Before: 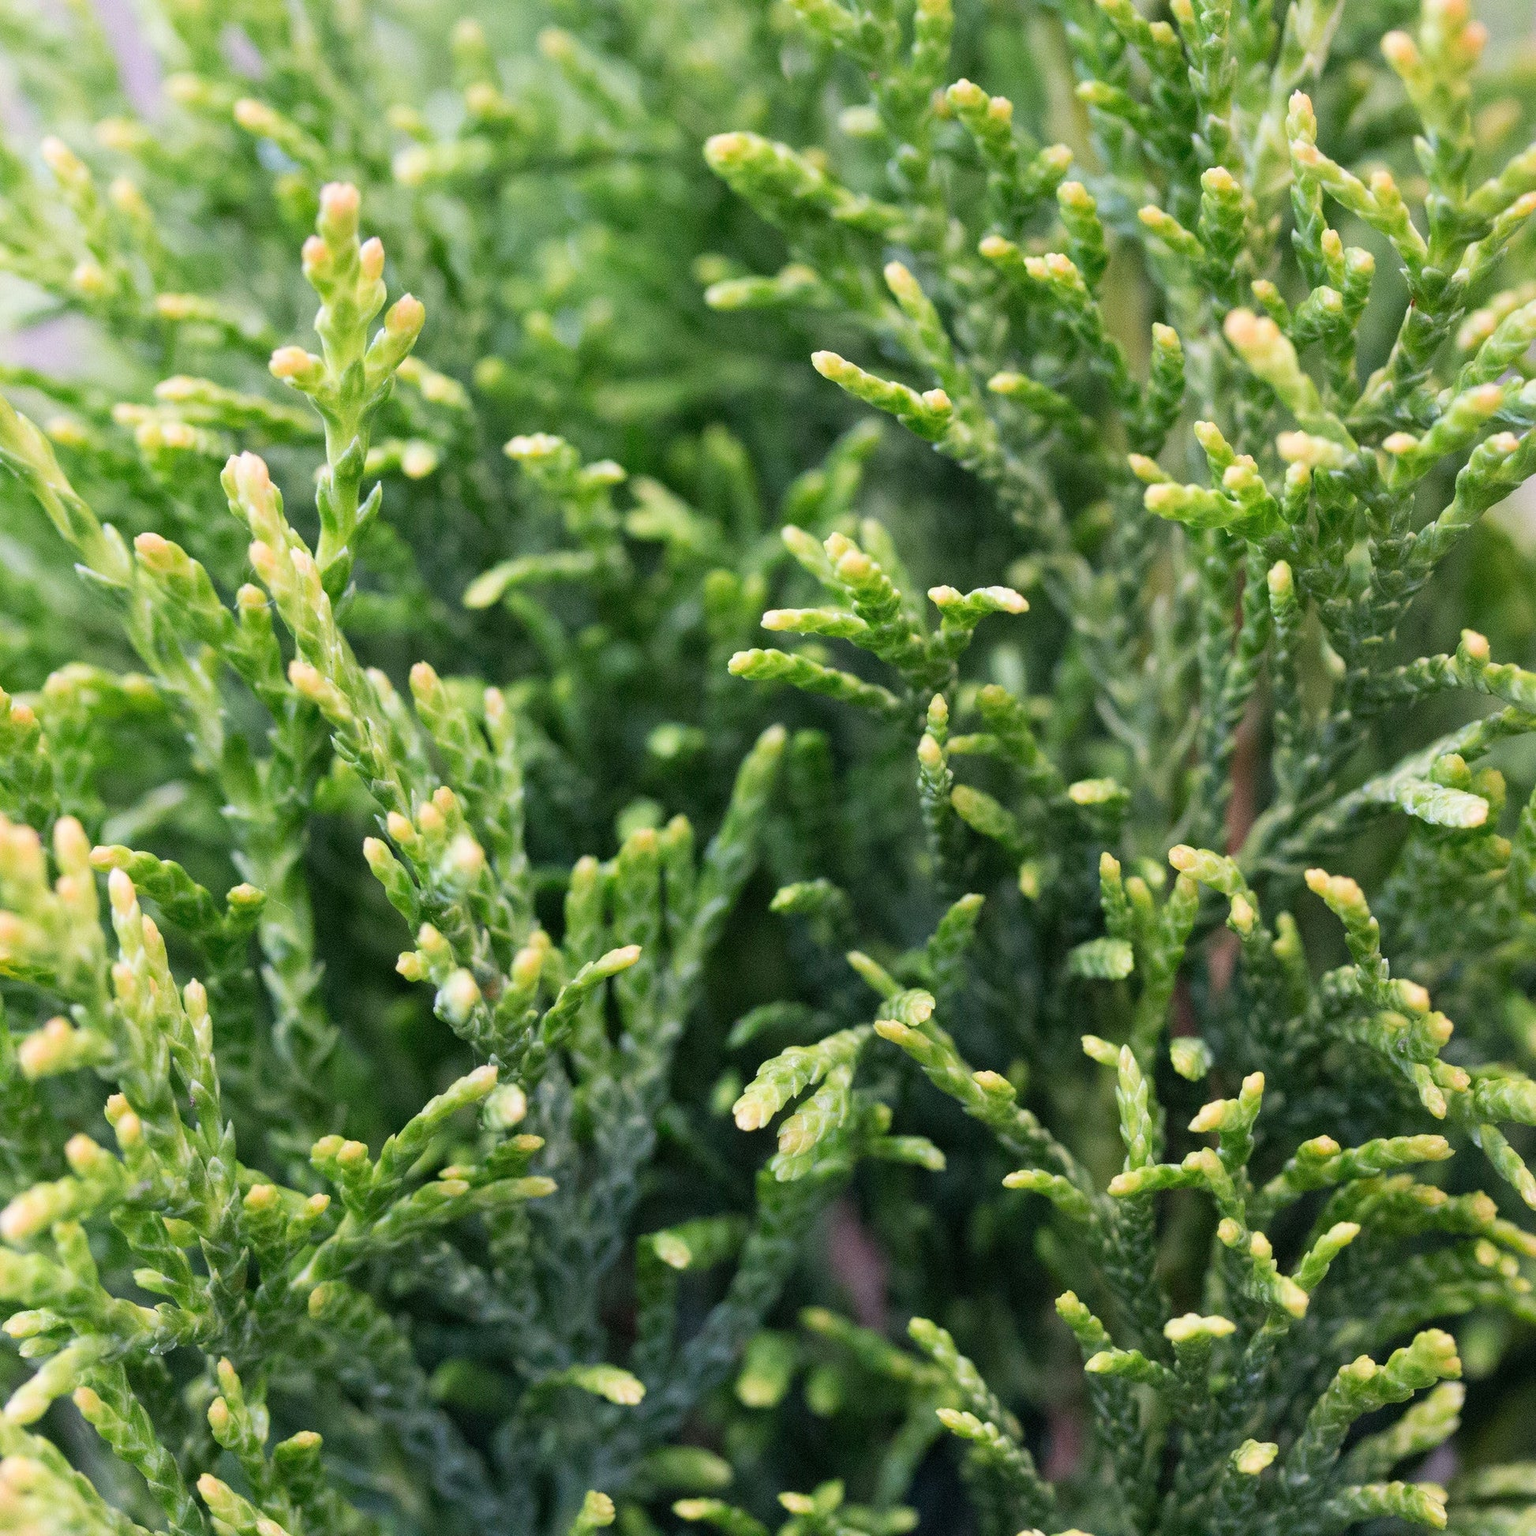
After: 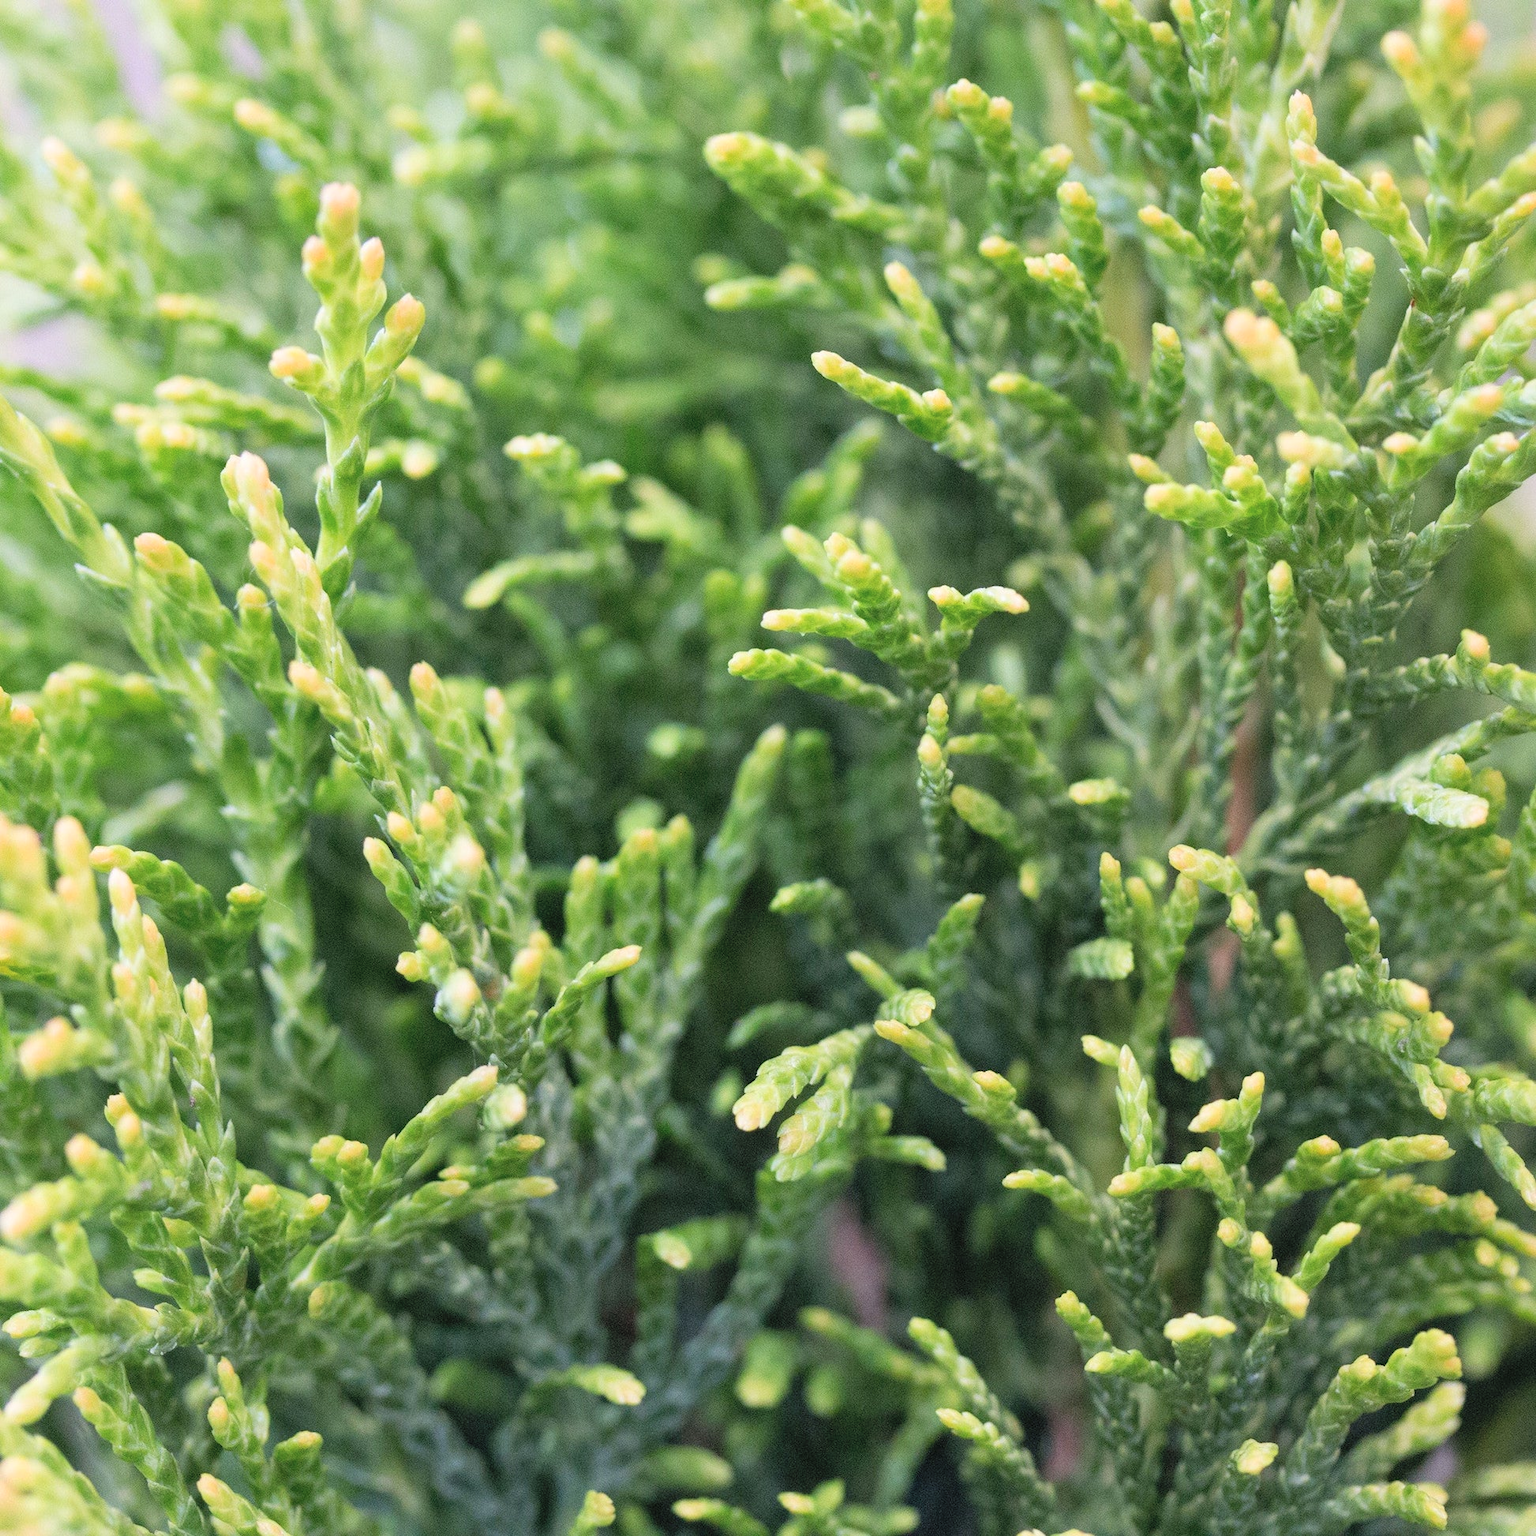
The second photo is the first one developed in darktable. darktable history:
contrast brightness saturation: brightness 0.152
